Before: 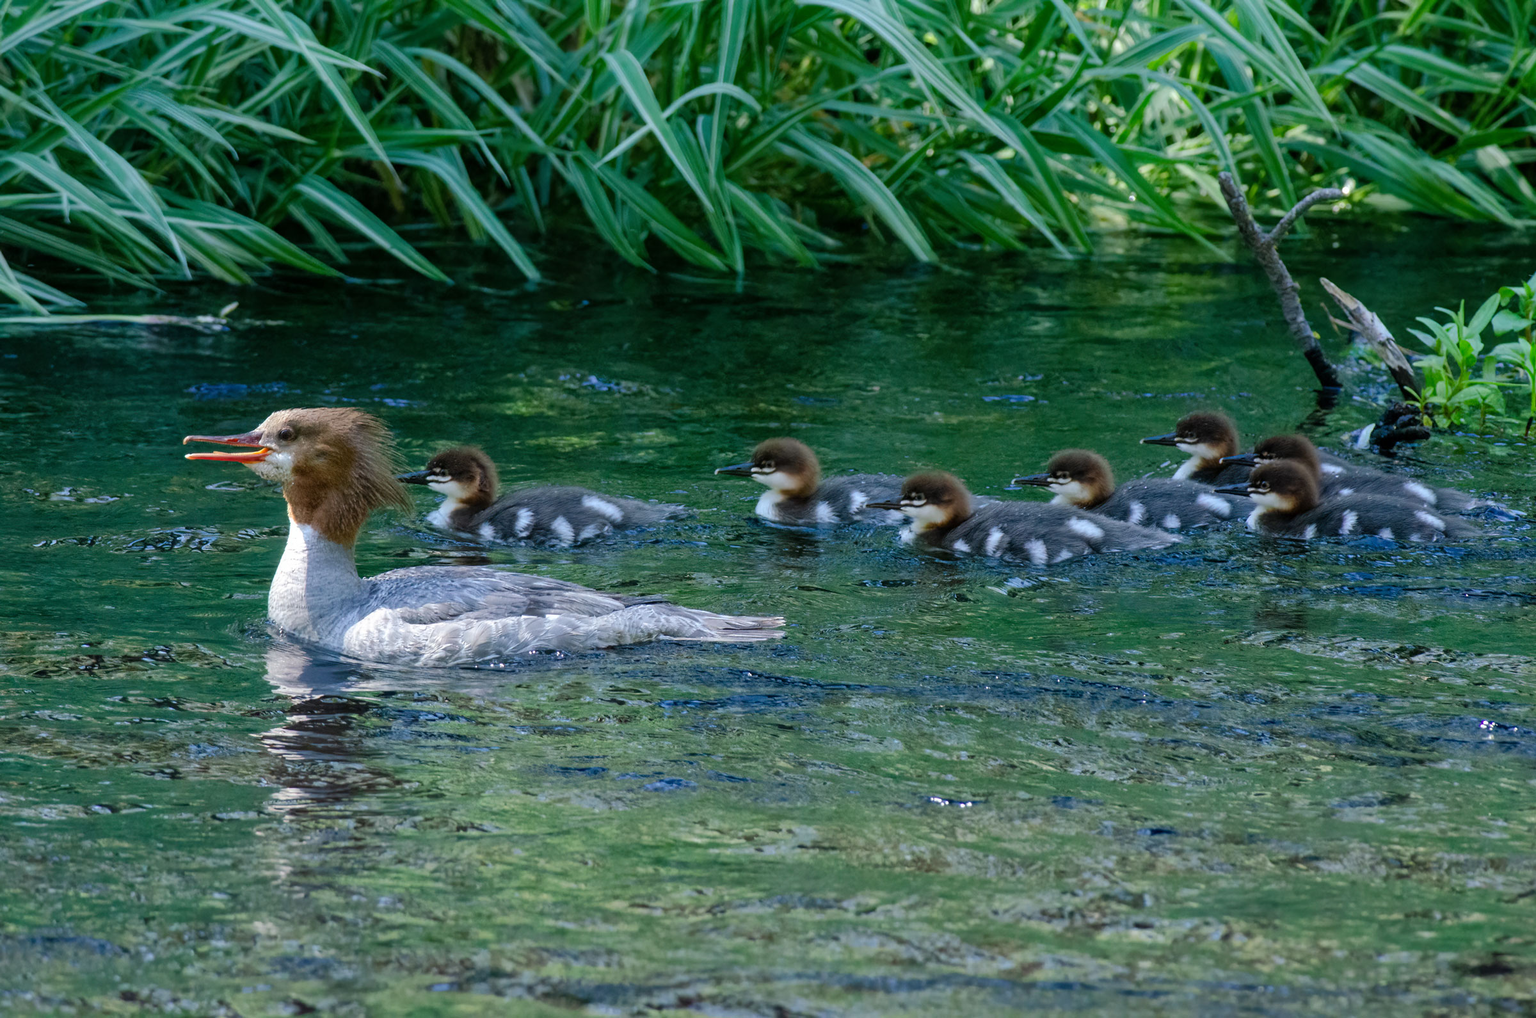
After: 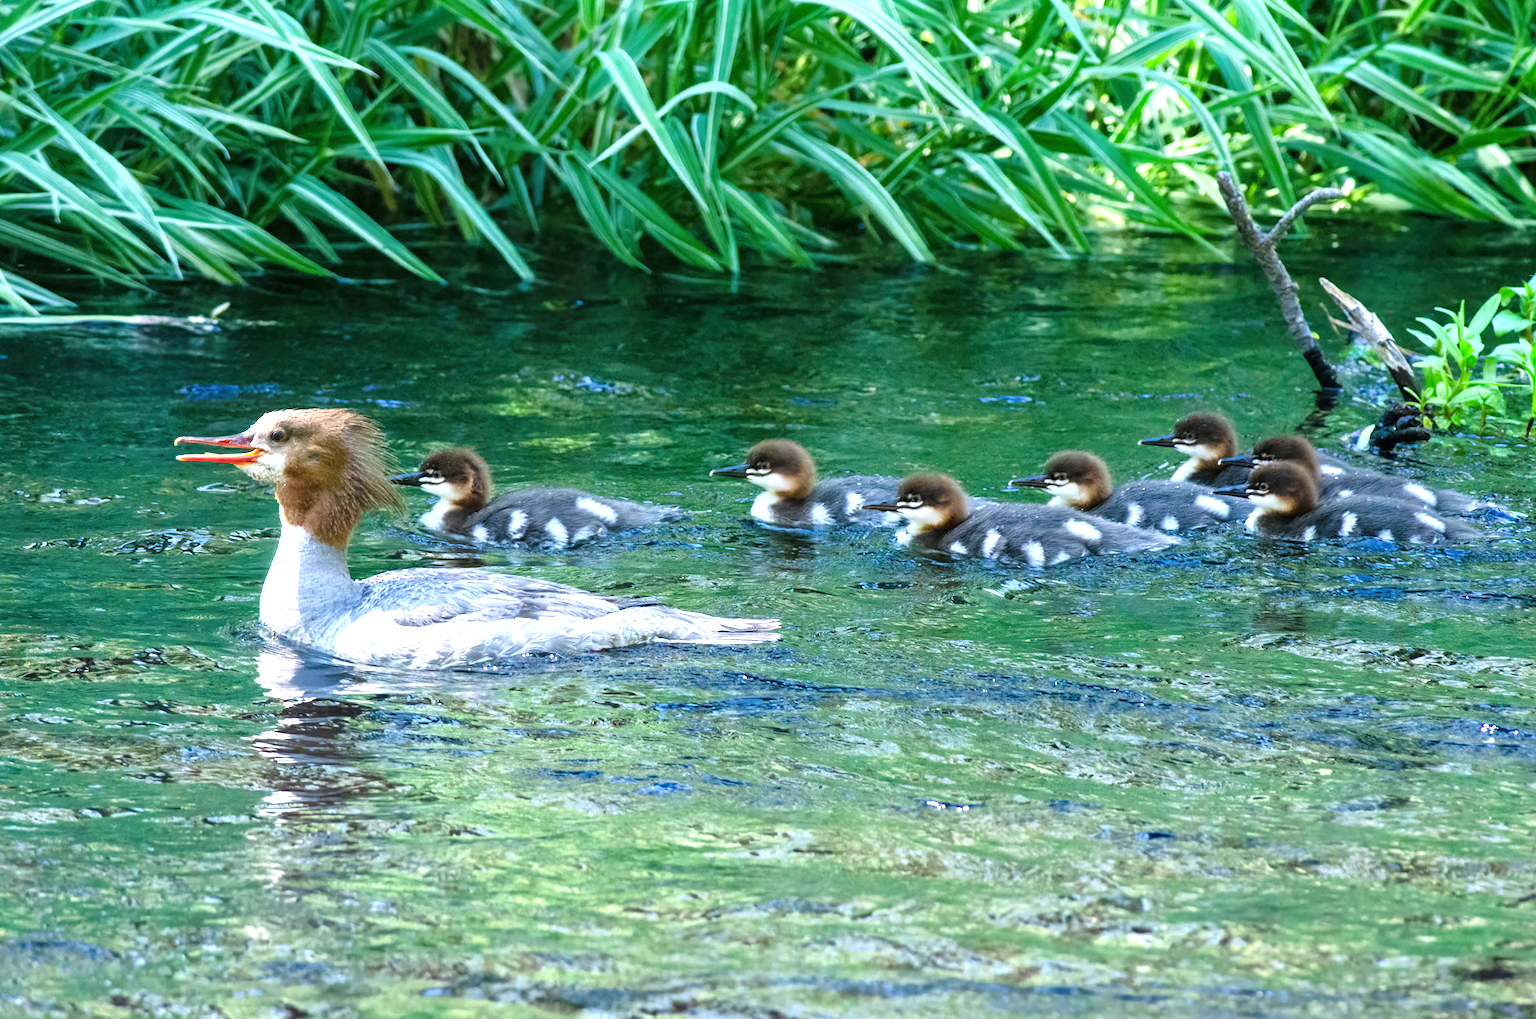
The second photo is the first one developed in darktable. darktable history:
crop and rotate: left 0.707%, top 0.209%, bottom 0.265%
exposure: black level correction 0, exposure 1.378 EV, compensate exposure bias true, compensate highlight preservation false
